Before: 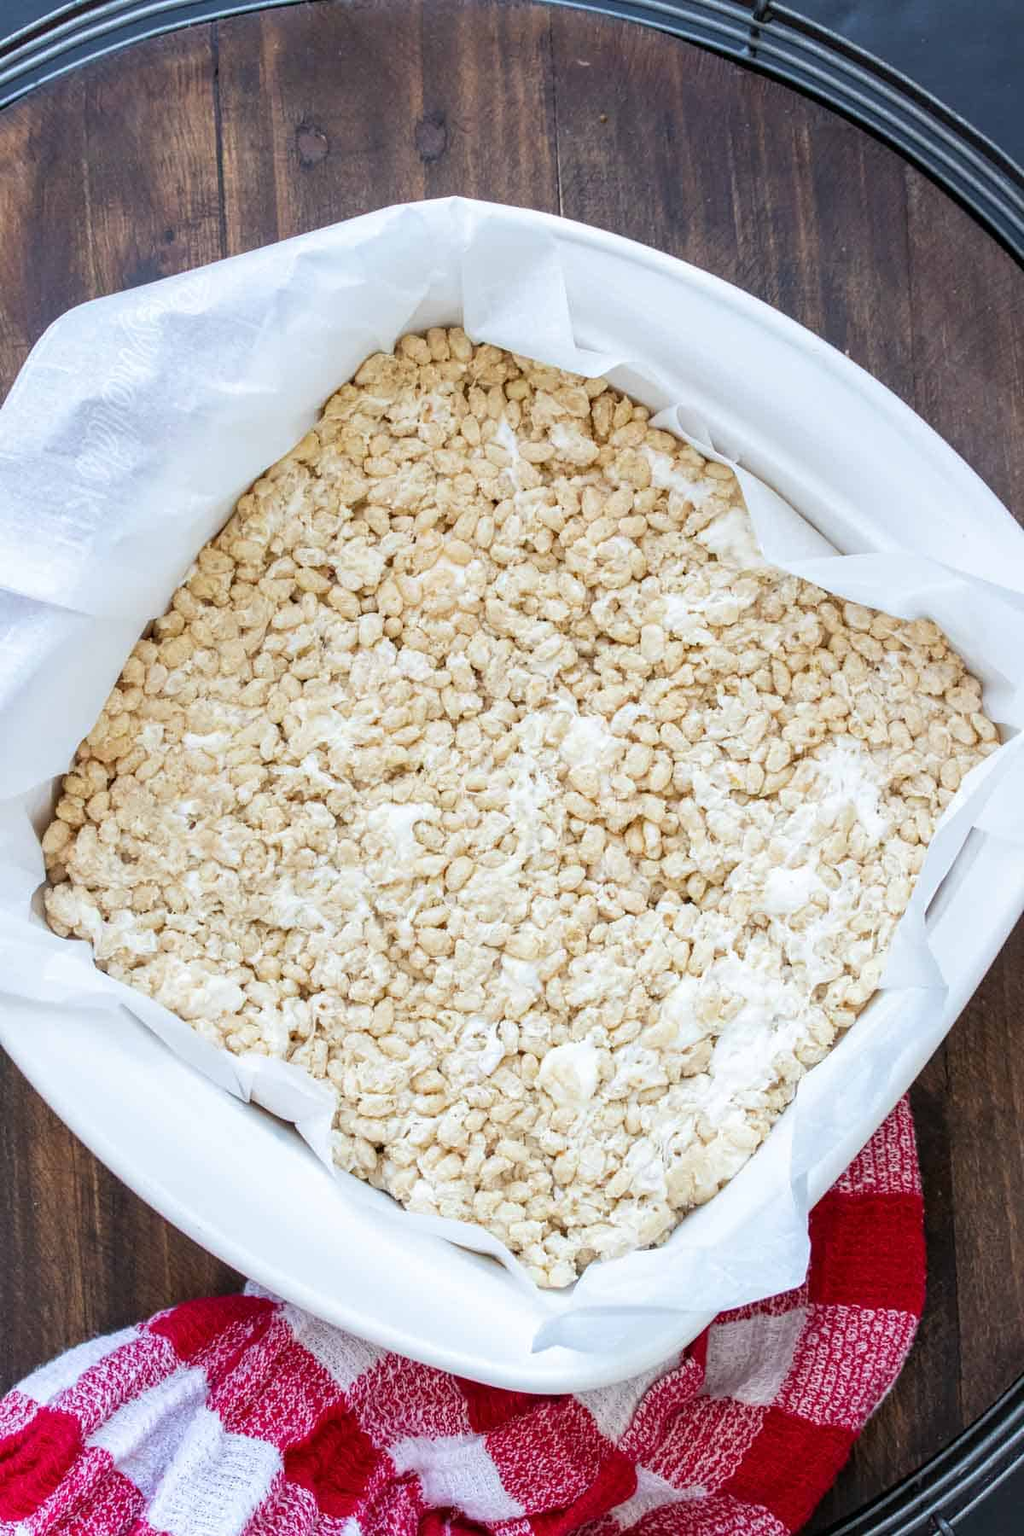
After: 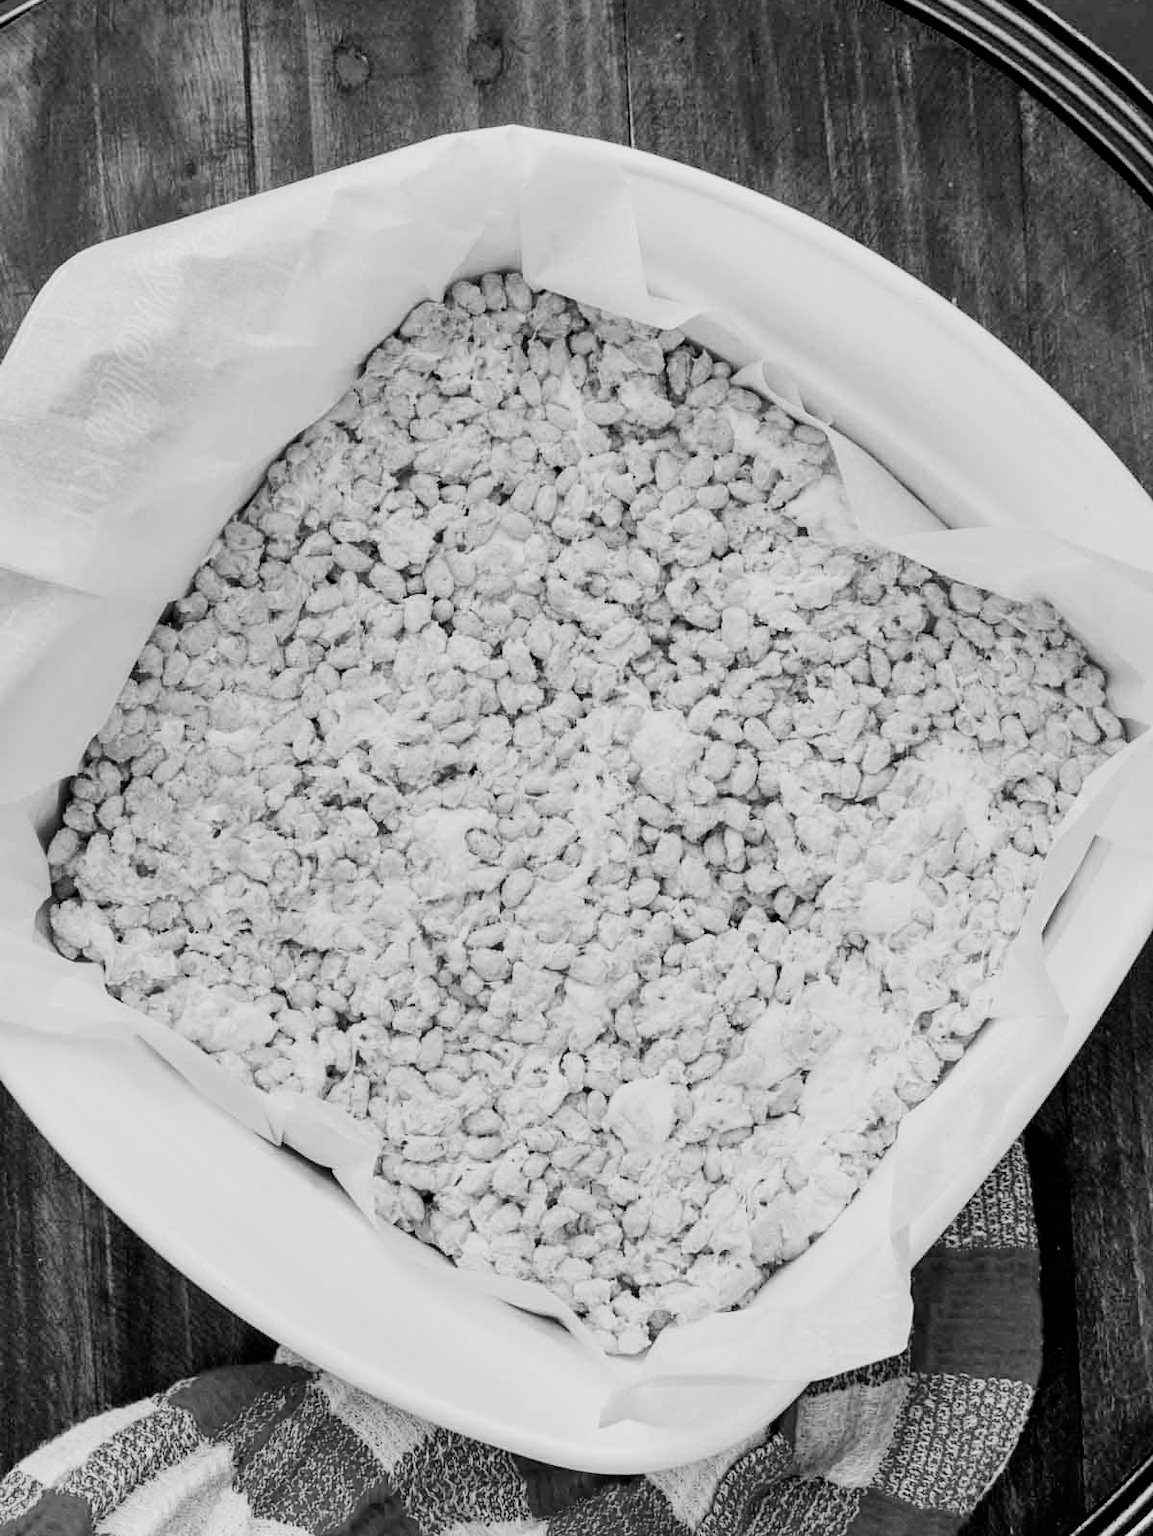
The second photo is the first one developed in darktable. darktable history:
filmic rgb: black relative exposure -5 EV, hardness 2.88, contrast 1.4, highlights saturation mix -20%
shadows and highlights: low approximation 0.01, soften with gaussian
monochrome: on, module defaults
crop and rotate: top 5.609%, bottom 5.609%
